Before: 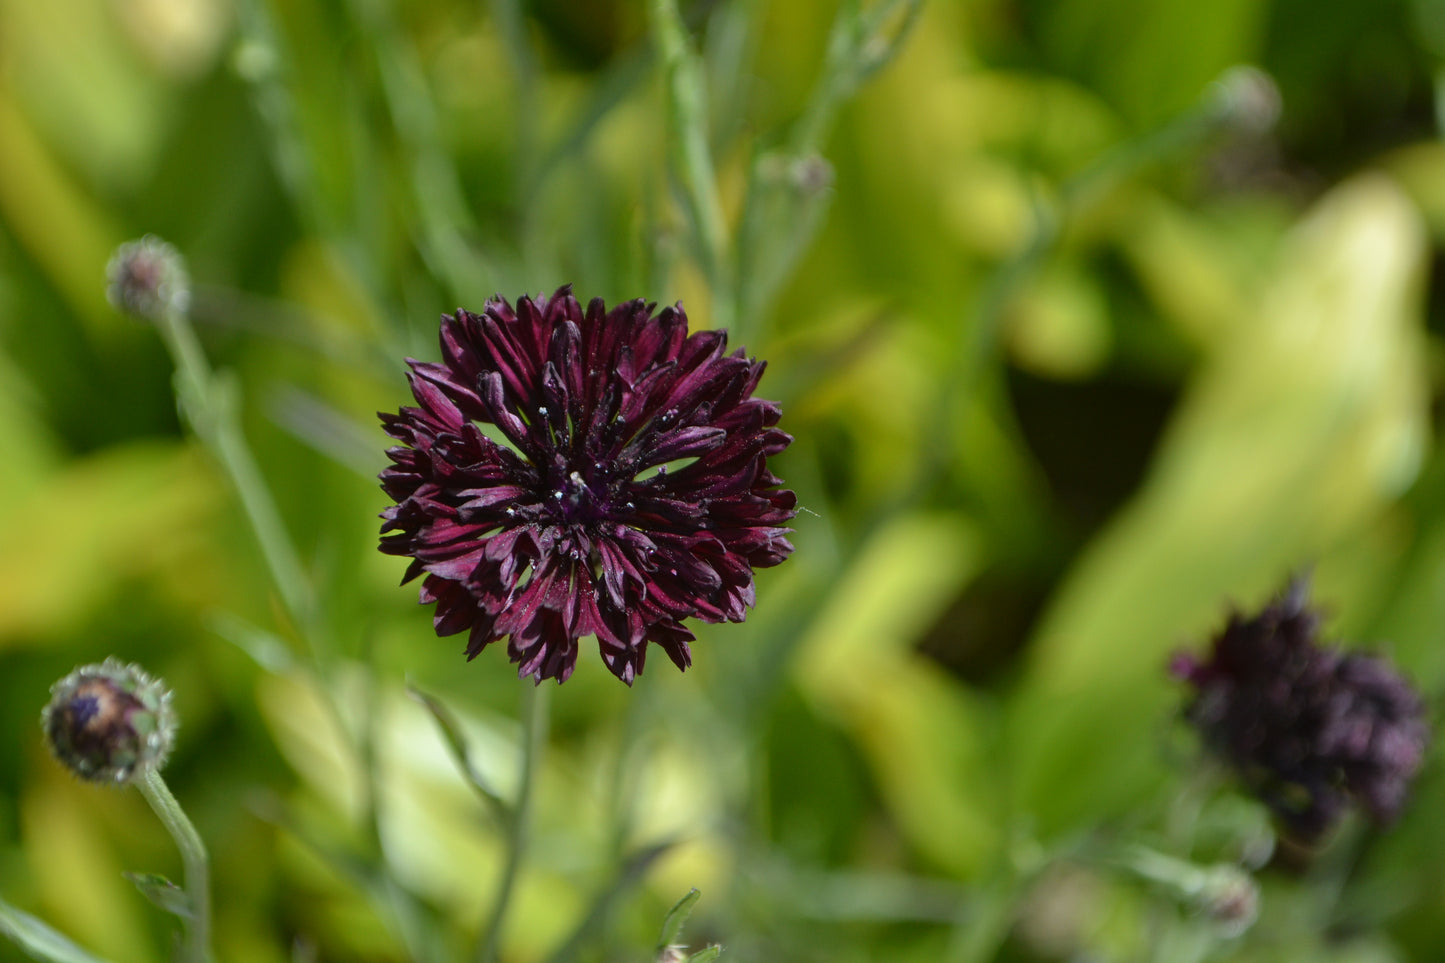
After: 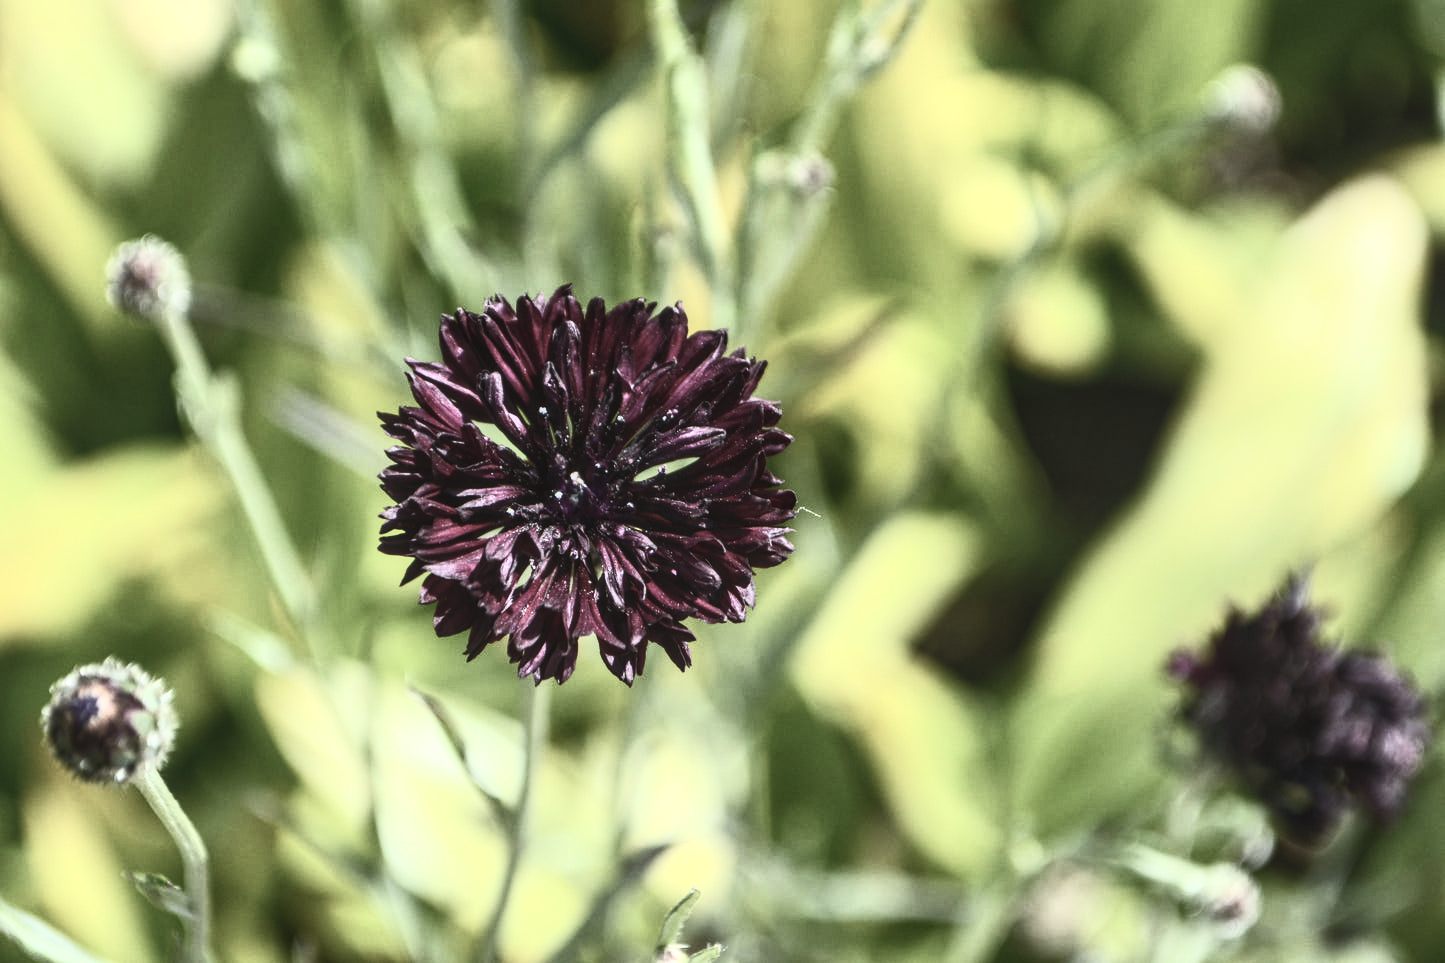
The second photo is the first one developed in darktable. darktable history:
tone equalizer: -8 EV -0.417 EV, -7 EV -0.389 EV, -6 EV -0.333 EV, -5 EV -0.222 EV, -3 EV 0.222 EV, -2 EV 0.333 EV, -1 EV 0.389 EV, +0 EV 0.417 EV, edges refinement/feathering 500, mask exposure compensation -1.57 EV, preserve details no
local contrast: on, module defaults
contrast brightness saturation: contrast 0.57, brightness 0.57, saturation -0.34
